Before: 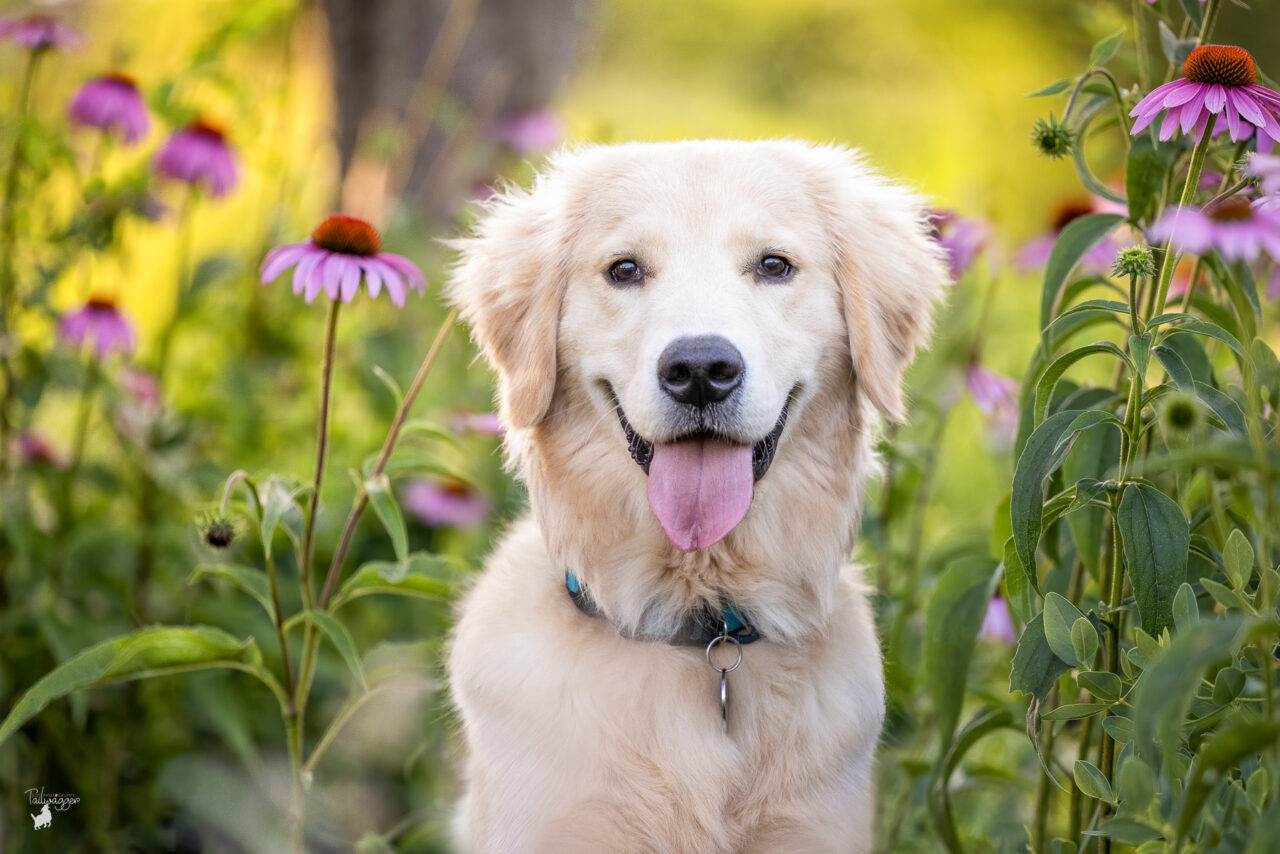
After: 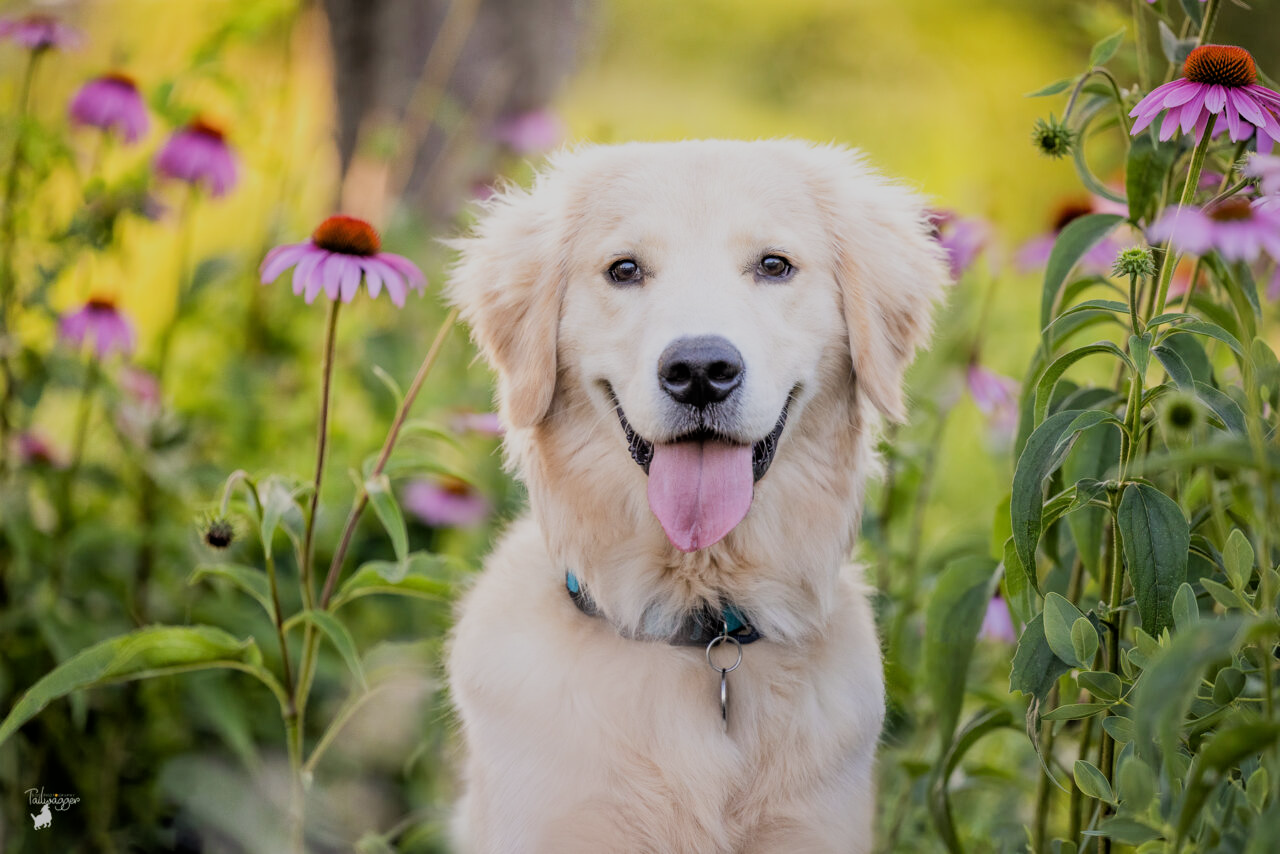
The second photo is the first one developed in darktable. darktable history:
rotate and perspective: crop left 0, crop top 0
filmic rgb: black relative exposure -7.65 EV, white relative exposure 4.56 EV, hardness 3.61
